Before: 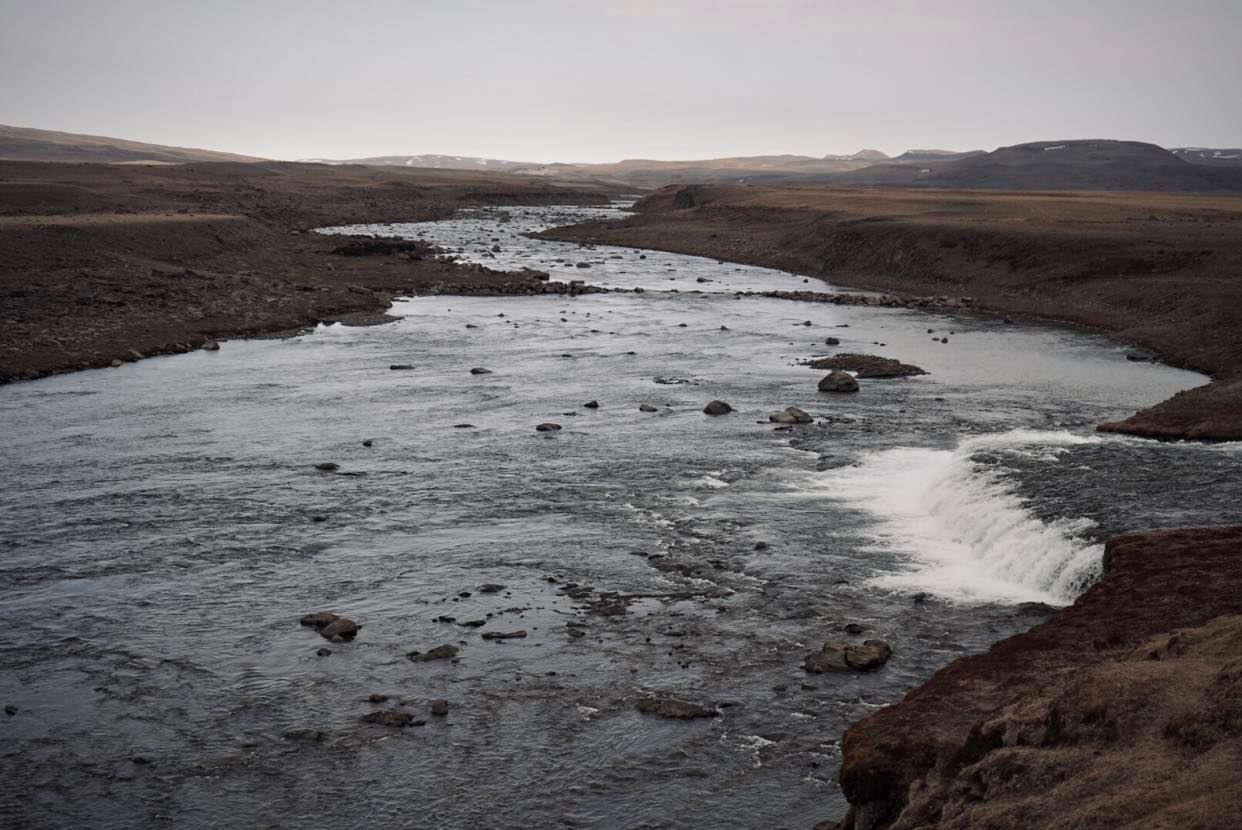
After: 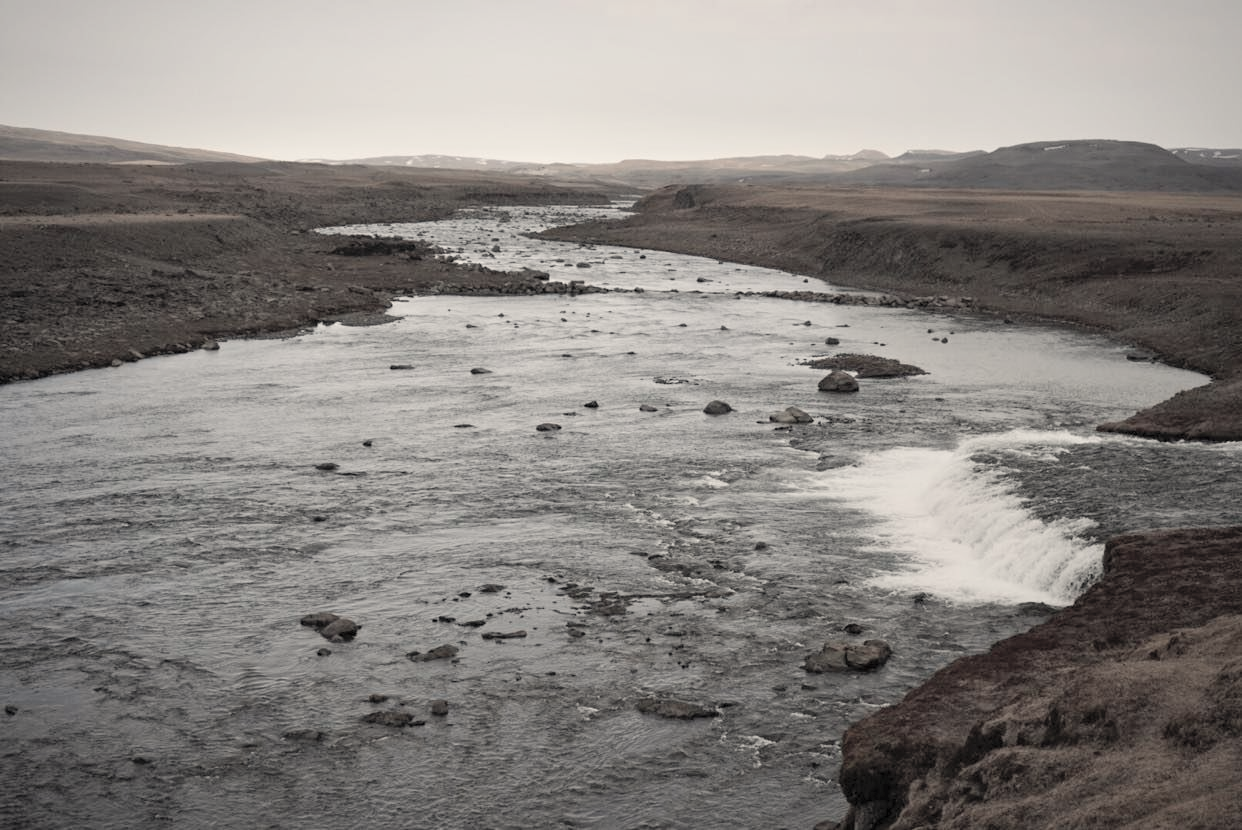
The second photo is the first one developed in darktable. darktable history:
white balance: red 1.045, blue 0.932
contrast brightness saturation: brightness 0.18, saturation -0.5
